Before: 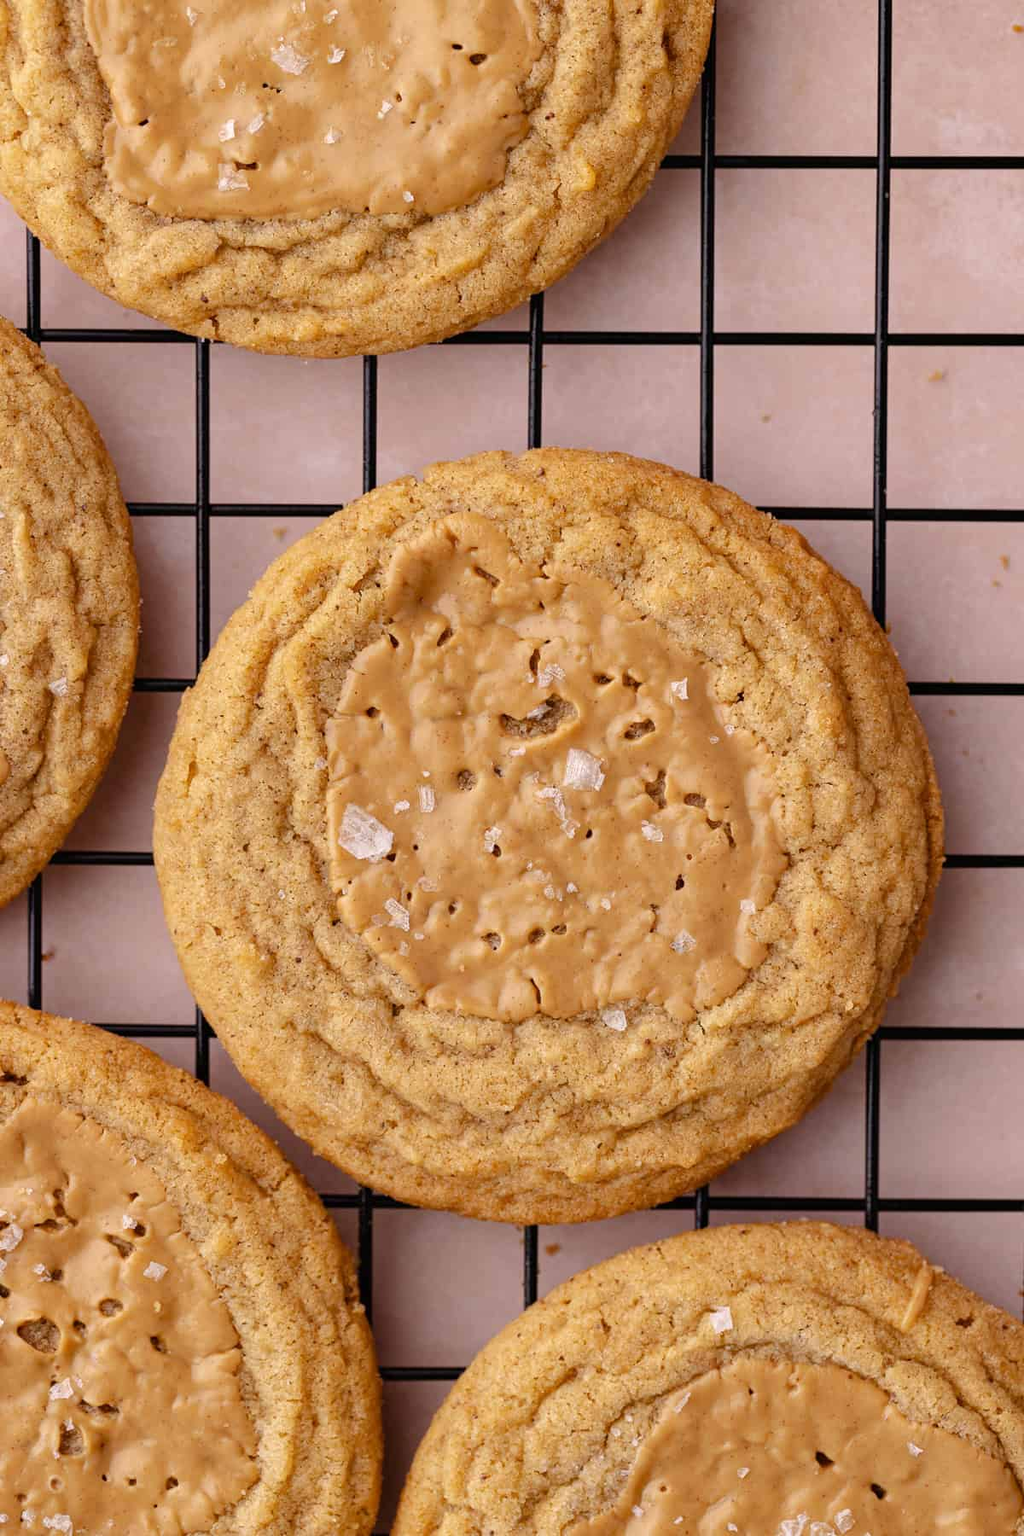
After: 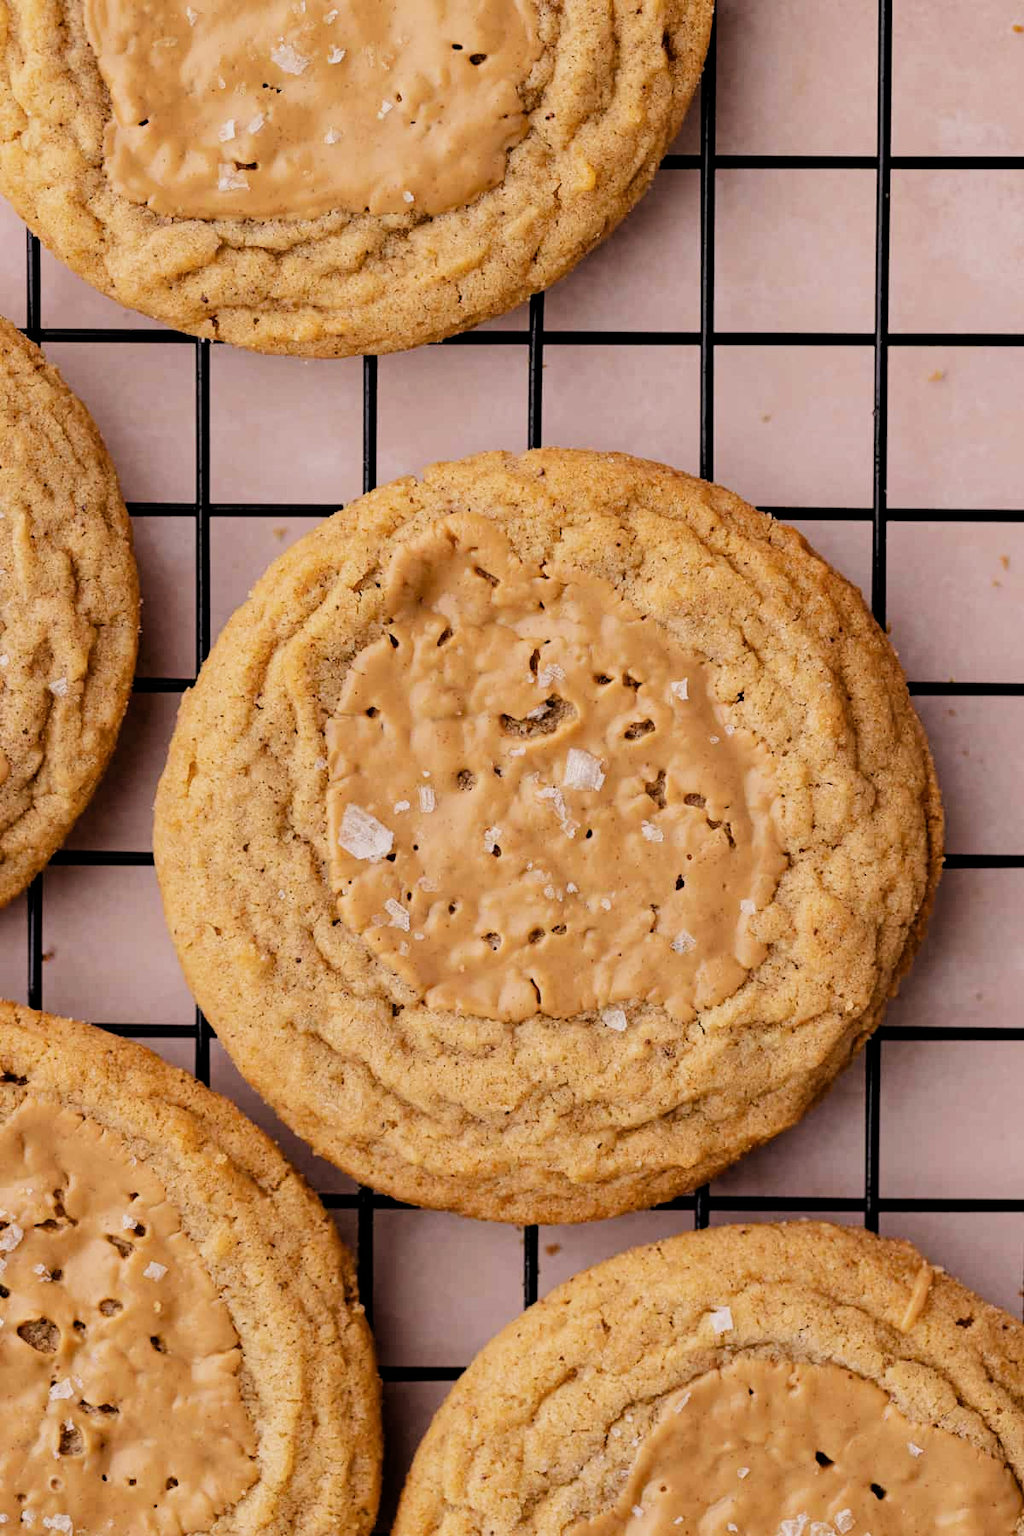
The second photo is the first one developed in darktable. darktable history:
filmic rgb: black relative exposure -5 EV, hardness 2.88, contrast 1.3, highlights saturation mix -10%
white balance: red 1.009, blue 0.985
